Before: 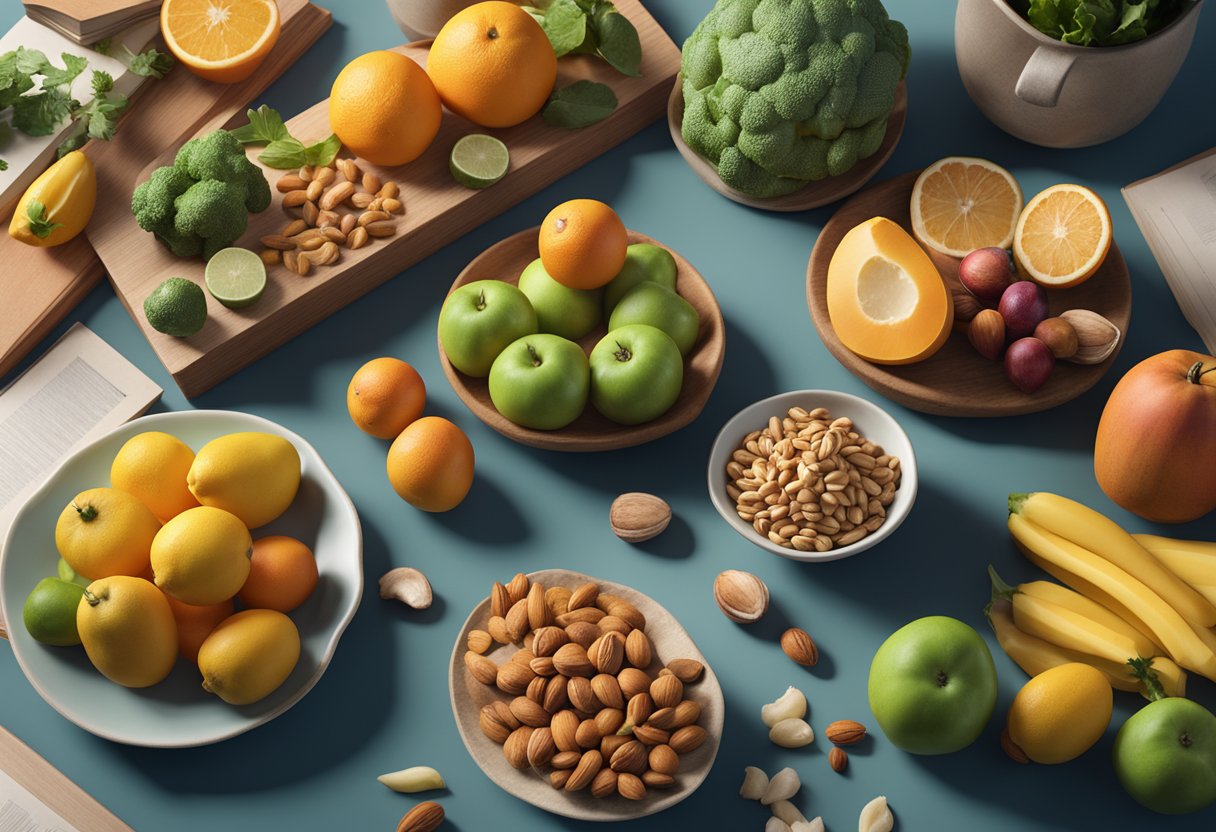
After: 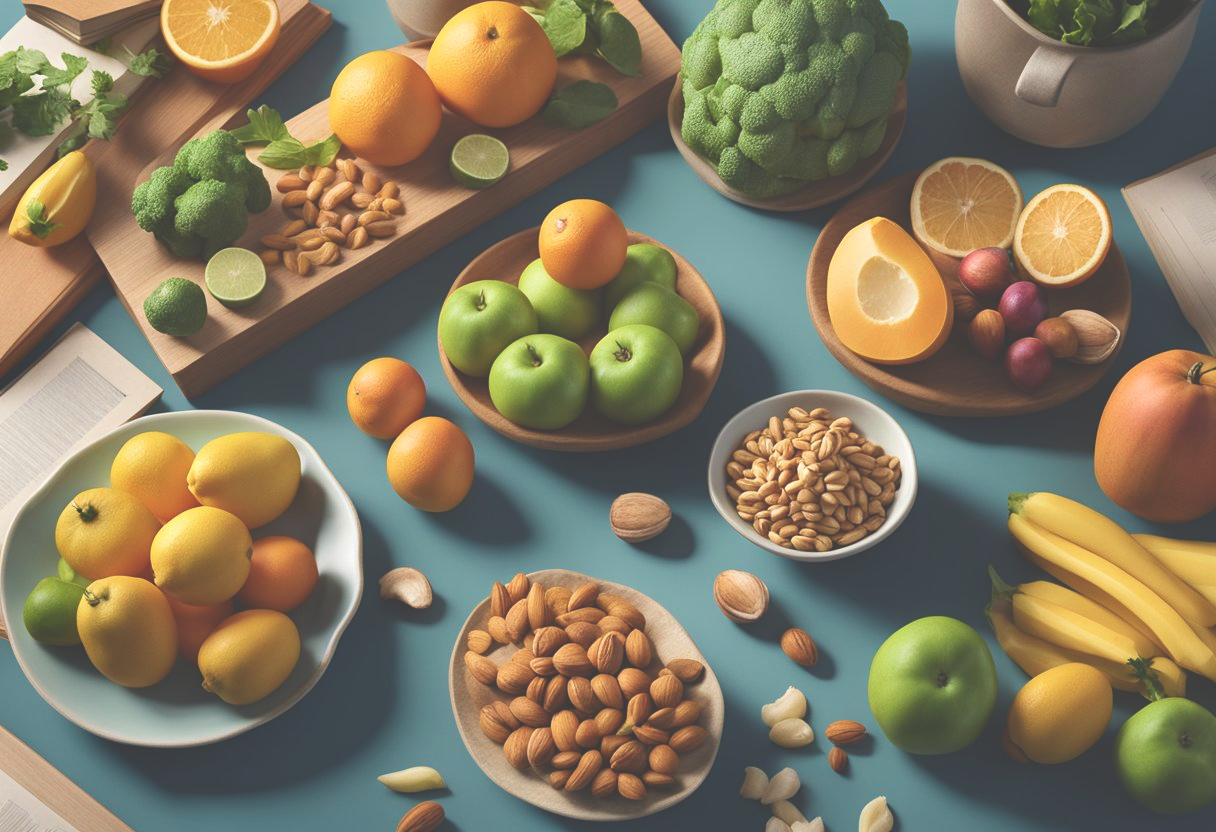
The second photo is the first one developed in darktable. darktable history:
velvia: on, module defaults
exposure: black level correction -0.041, exposure 0.062 EV, compensate exposure bias true, compensate highlight preservation false
shadows and highlights: shadows 22.55, highlights -48.96, soften with gaussian
